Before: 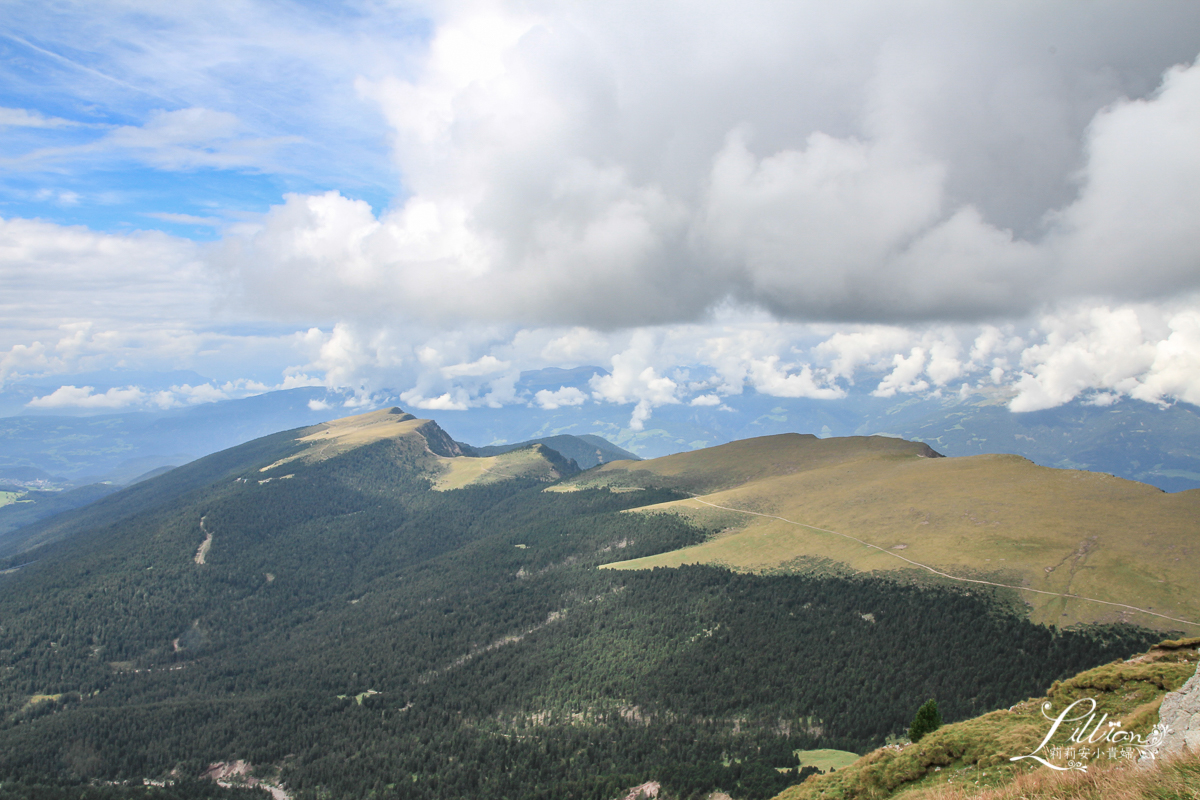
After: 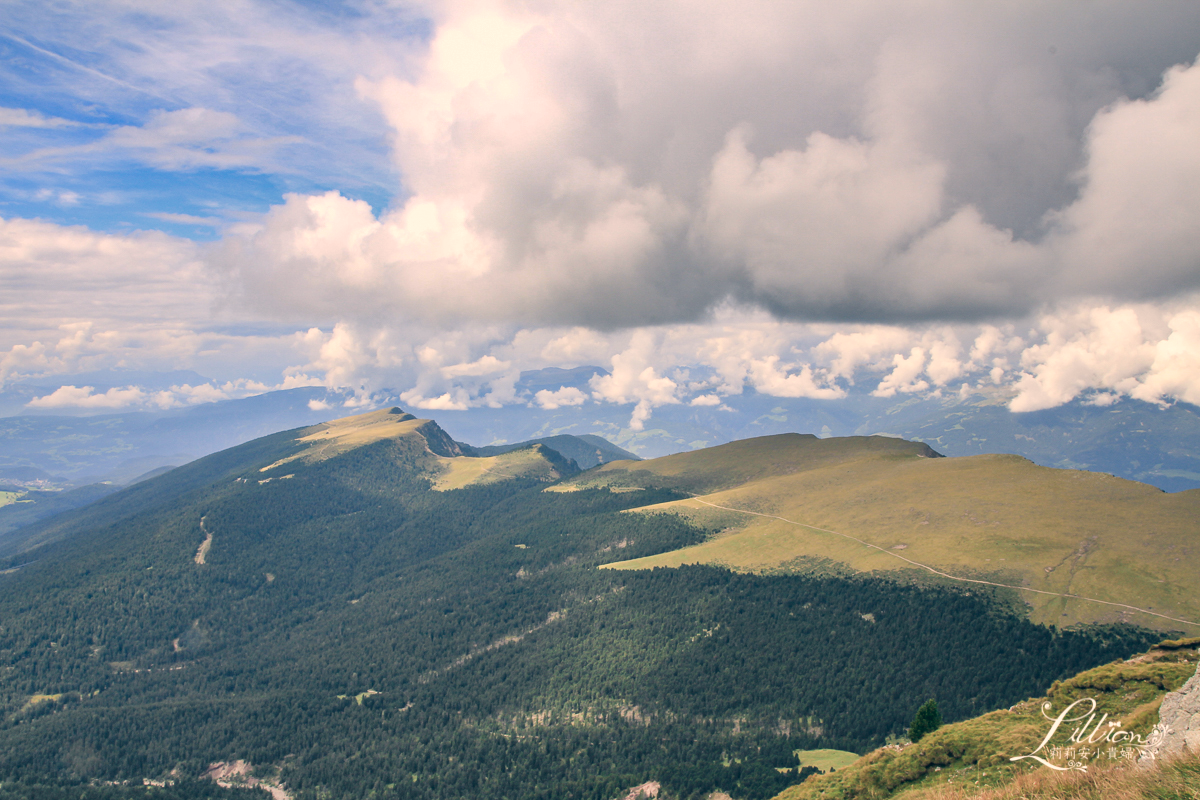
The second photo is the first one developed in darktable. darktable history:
shadows and highlights: soften with gaussian
color correction: highlights a* 10.32, highlights b* 14.66, shadows a* -9.59, shadows b* -15.02
